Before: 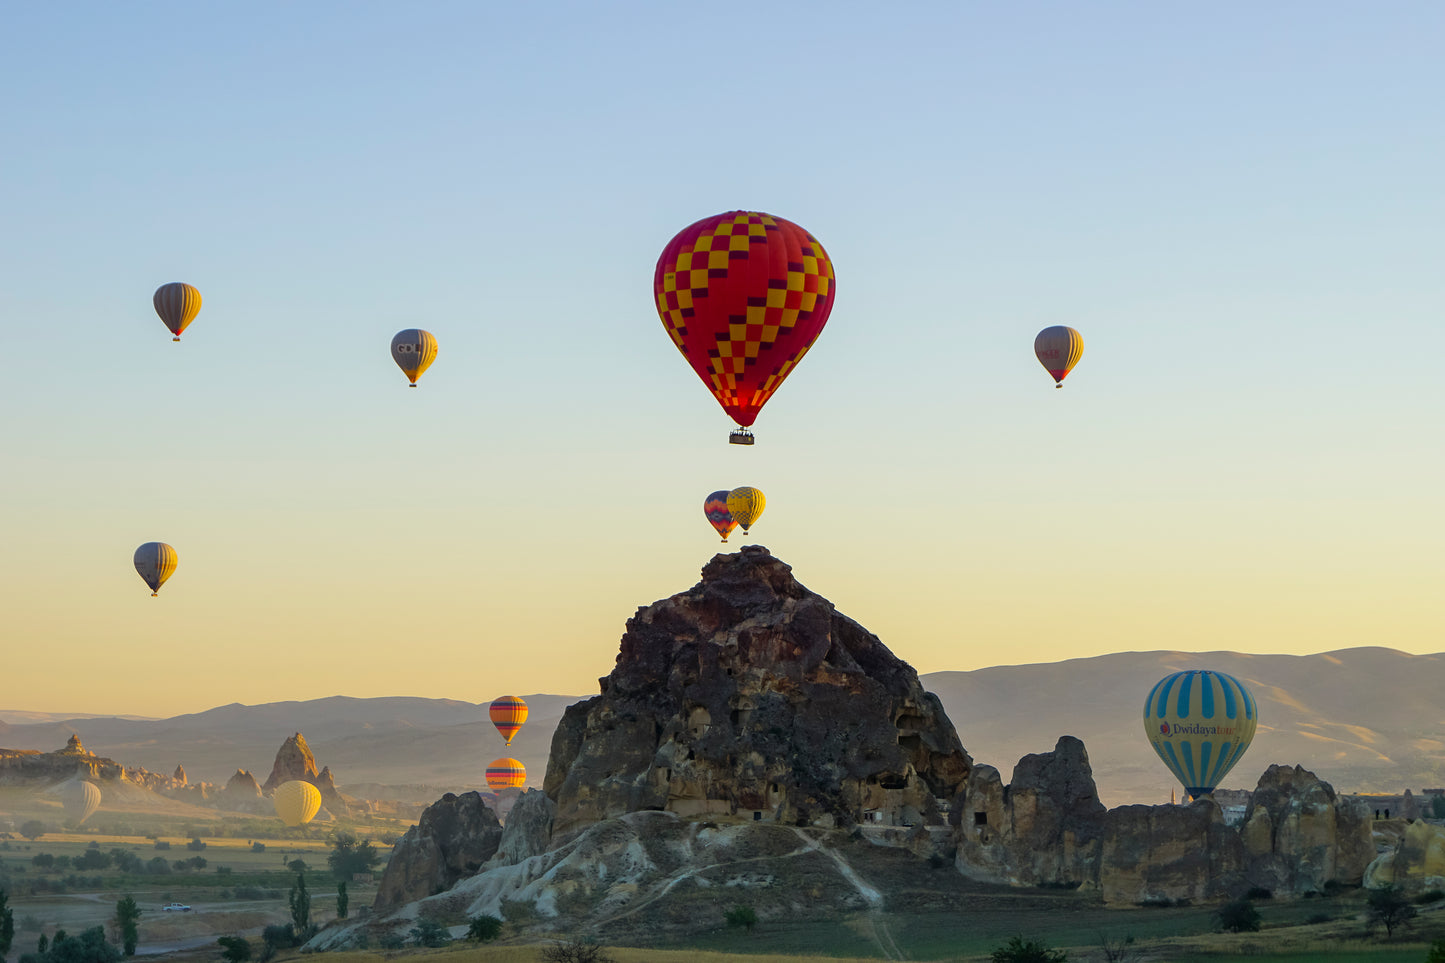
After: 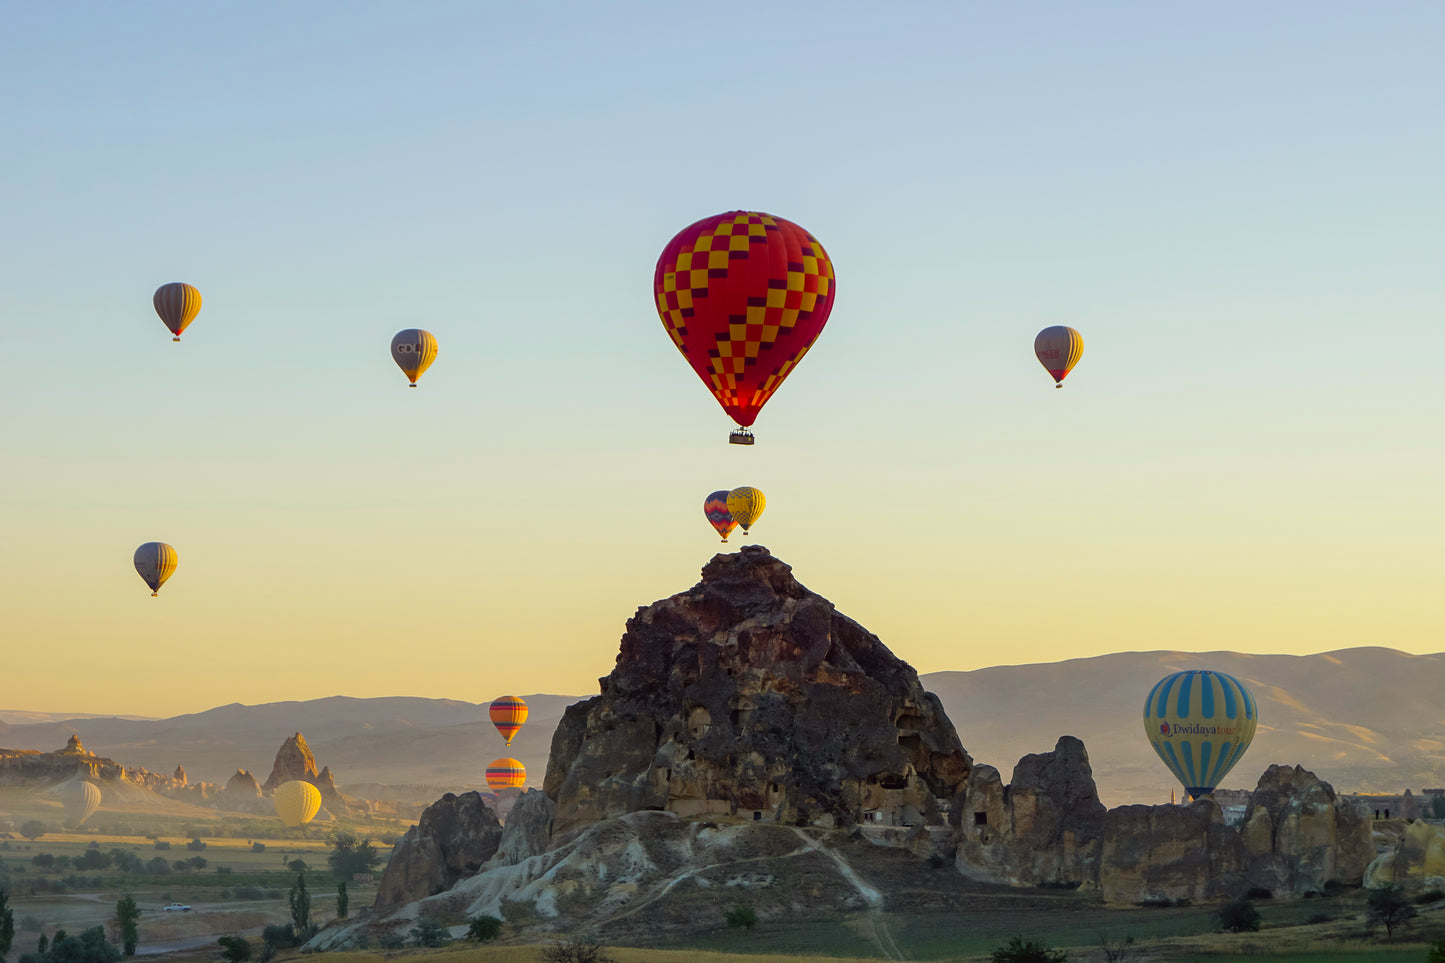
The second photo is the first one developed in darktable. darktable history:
color correction: highlights a* -0.918, highlights b* 4.59, shadows a* 3.66
